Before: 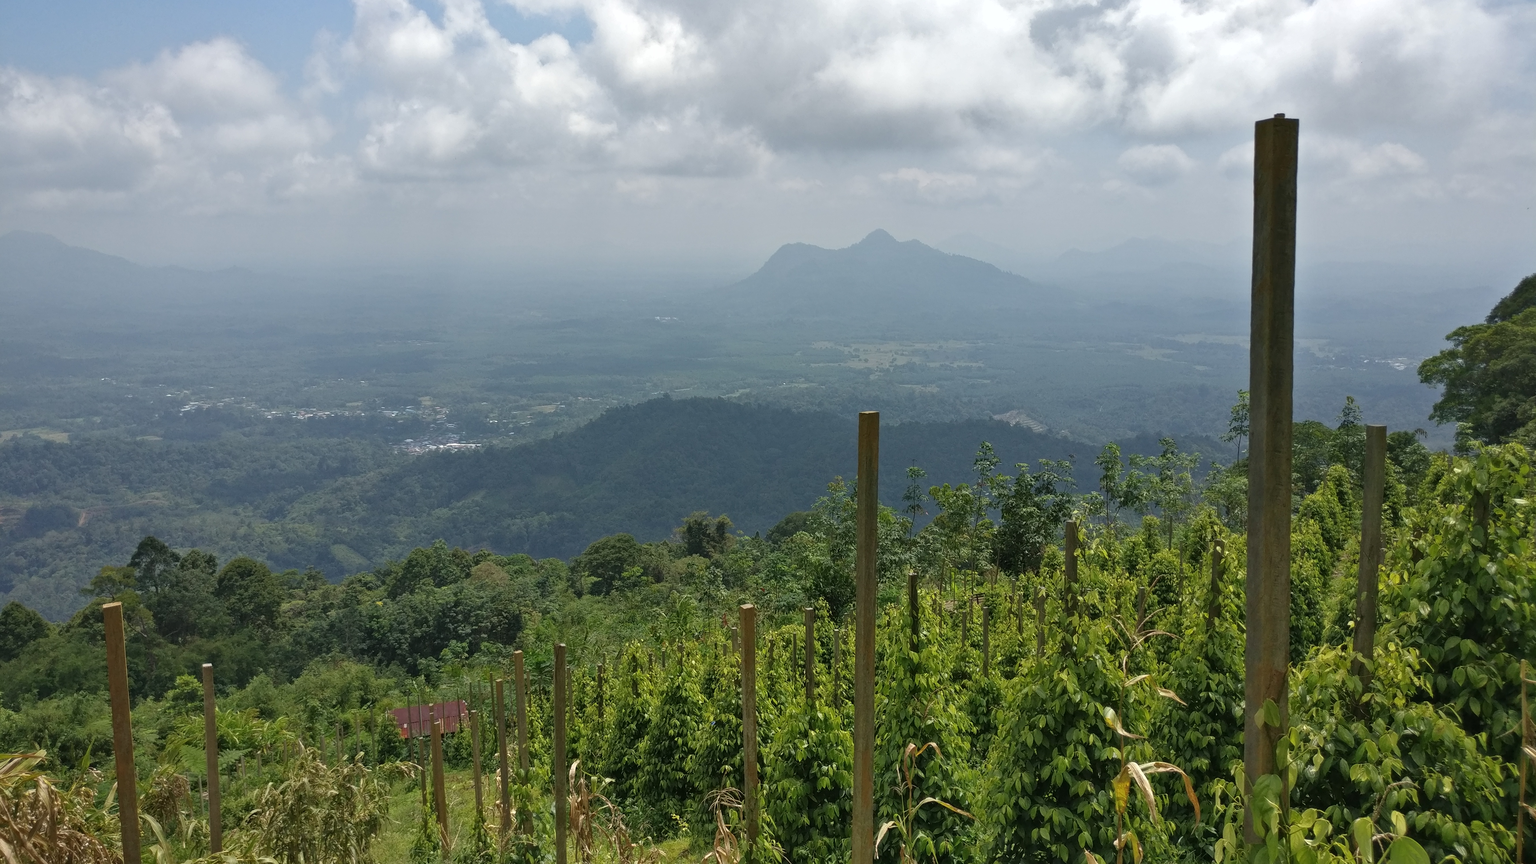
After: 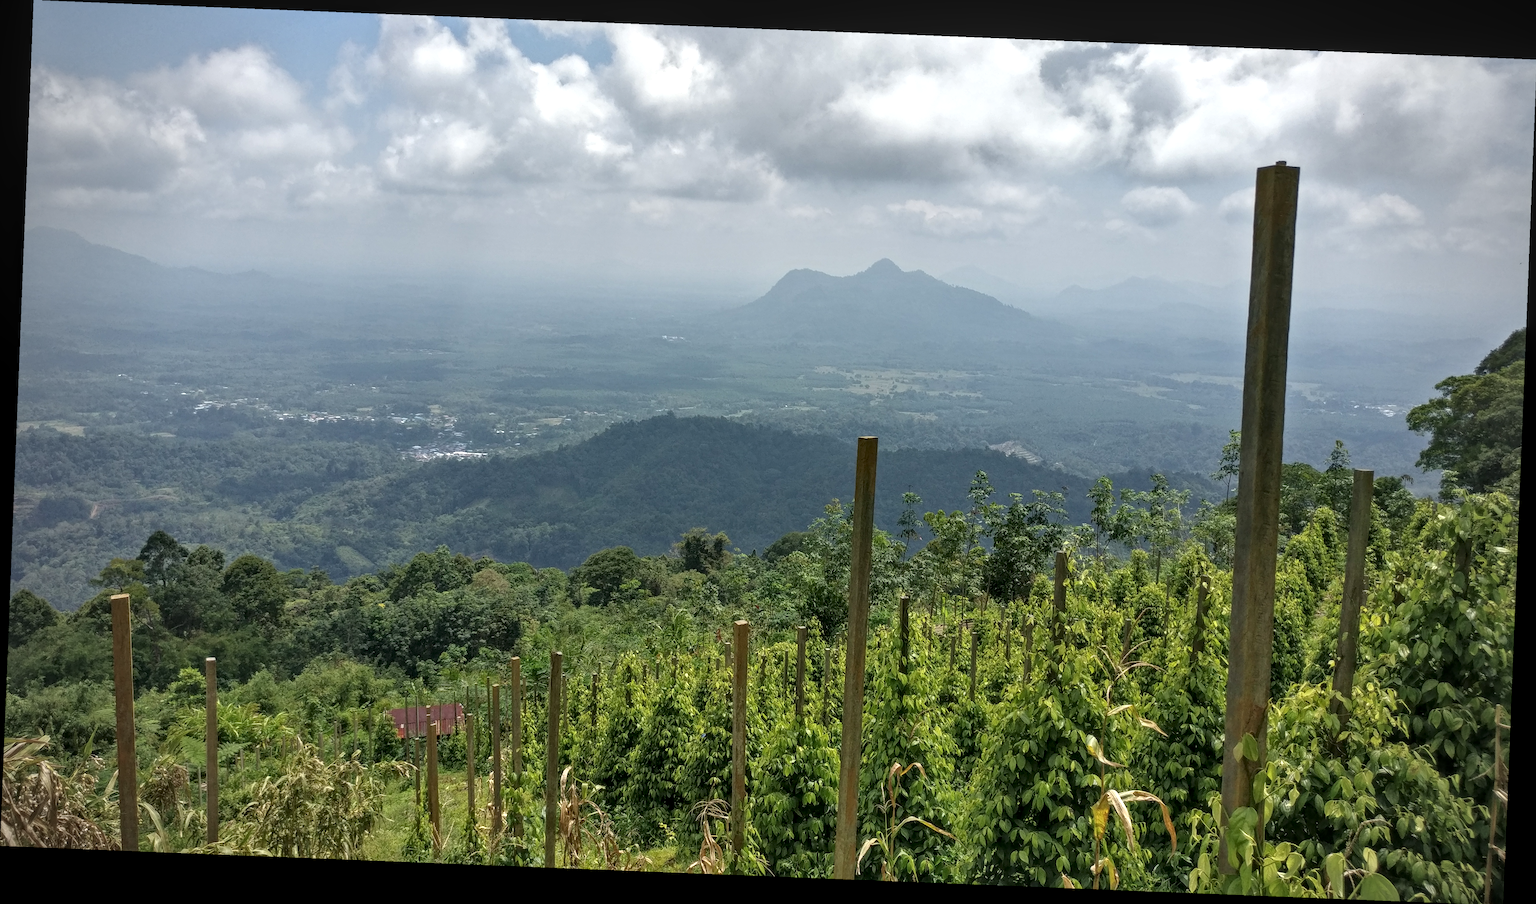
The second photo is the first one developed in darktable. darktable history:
vignetting: on, module defaults
local contrast: highlights 61%, detail 143%, midtone range 0.428
exposure: exposure 0.29 EV, compensate highlight preservation false
rotate and perspective: rotation 2.27°, automatic cropping off
